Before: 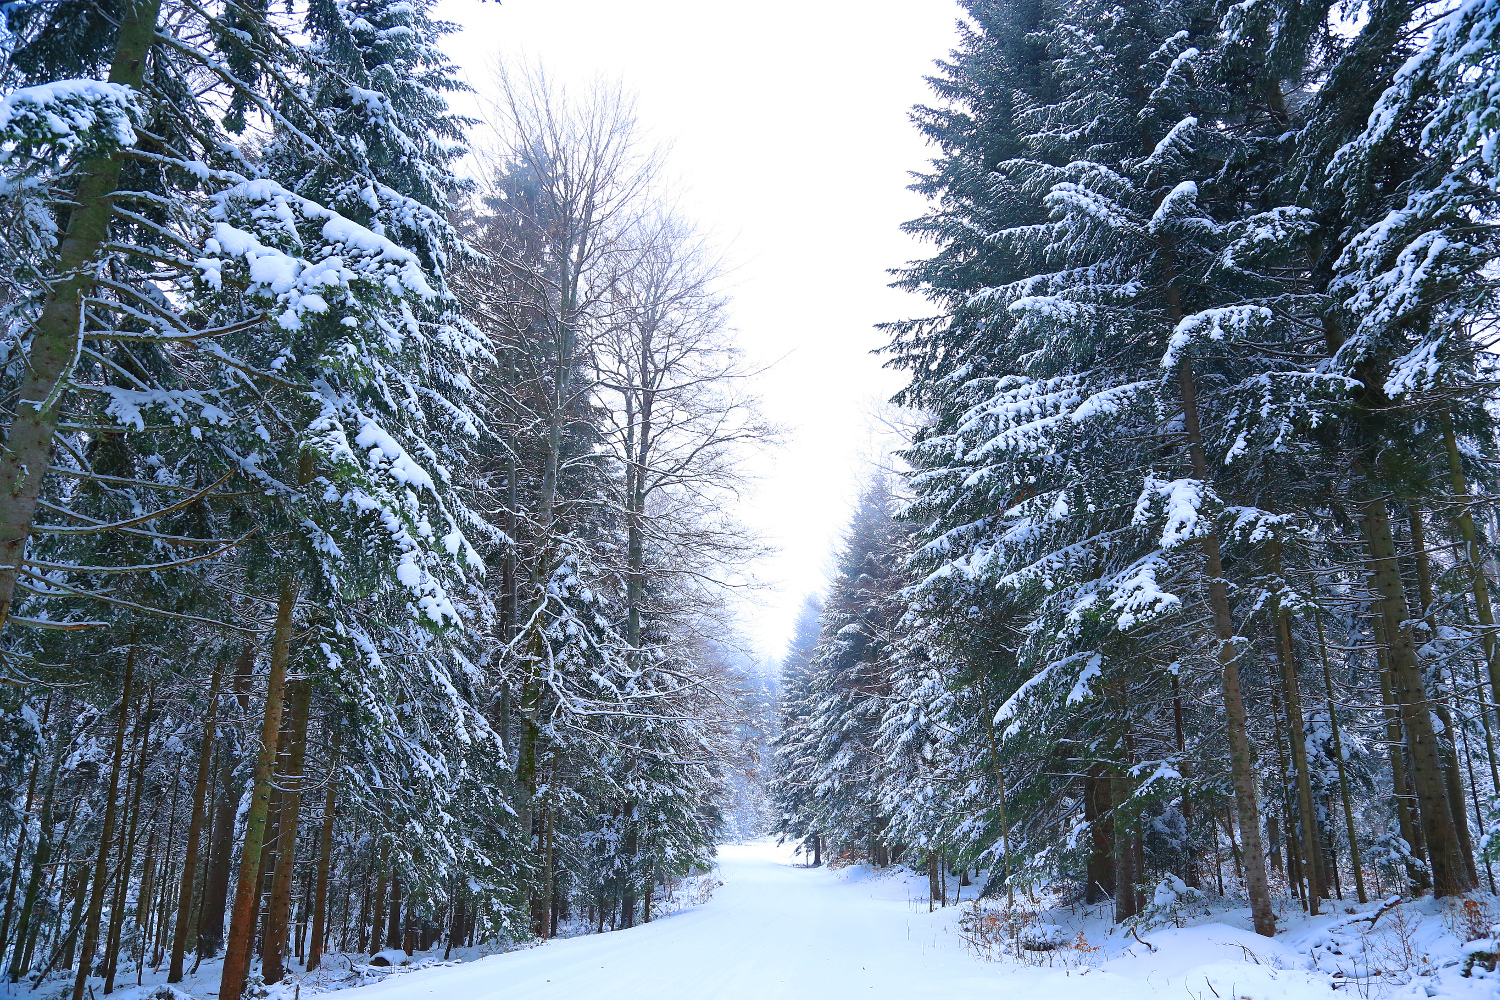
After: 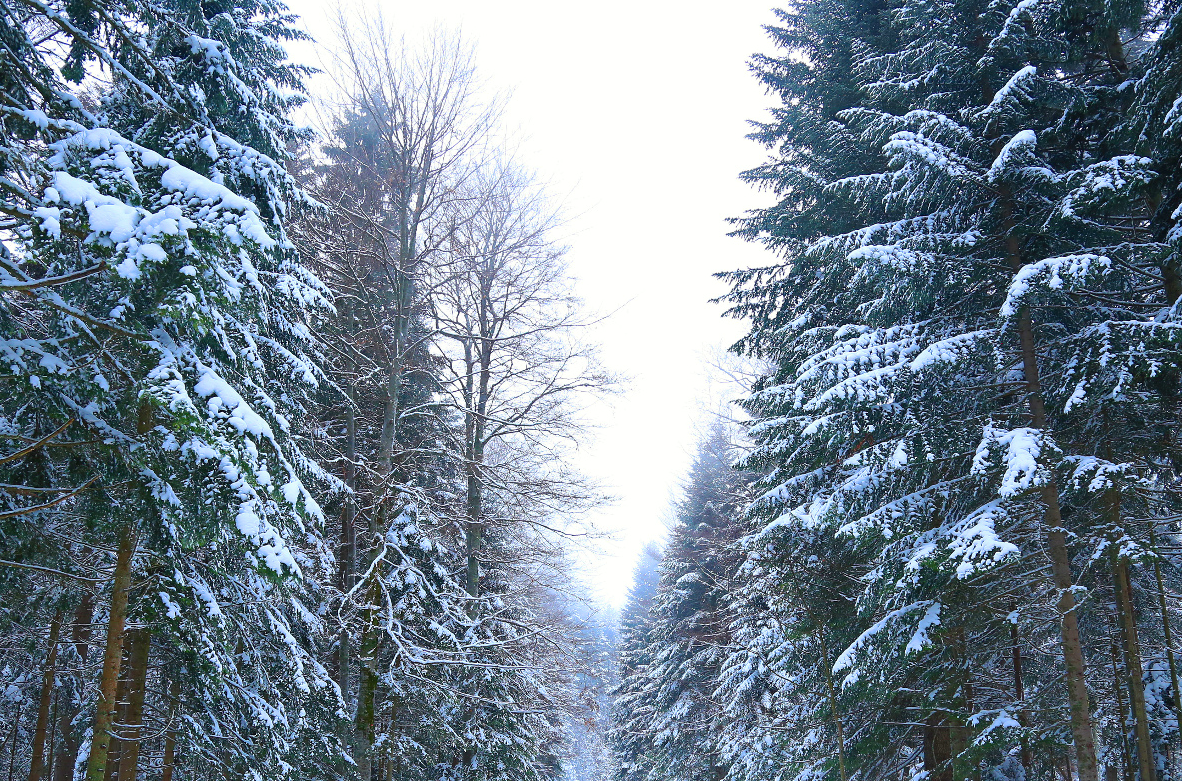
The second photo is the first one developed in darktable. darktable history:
crop and rotate: left 10.77%, top 5.1%, right 10.41%, bottom 16.76%
color calibration: output R [0.946, 0.065, -0.013, 0], output G [-0.246, 1.264, -0.017, 0], output B [0.046, -0.098, 1.05, 0], illuminant custom, x 0.344, y 0.359, temperature 5045.54 K
